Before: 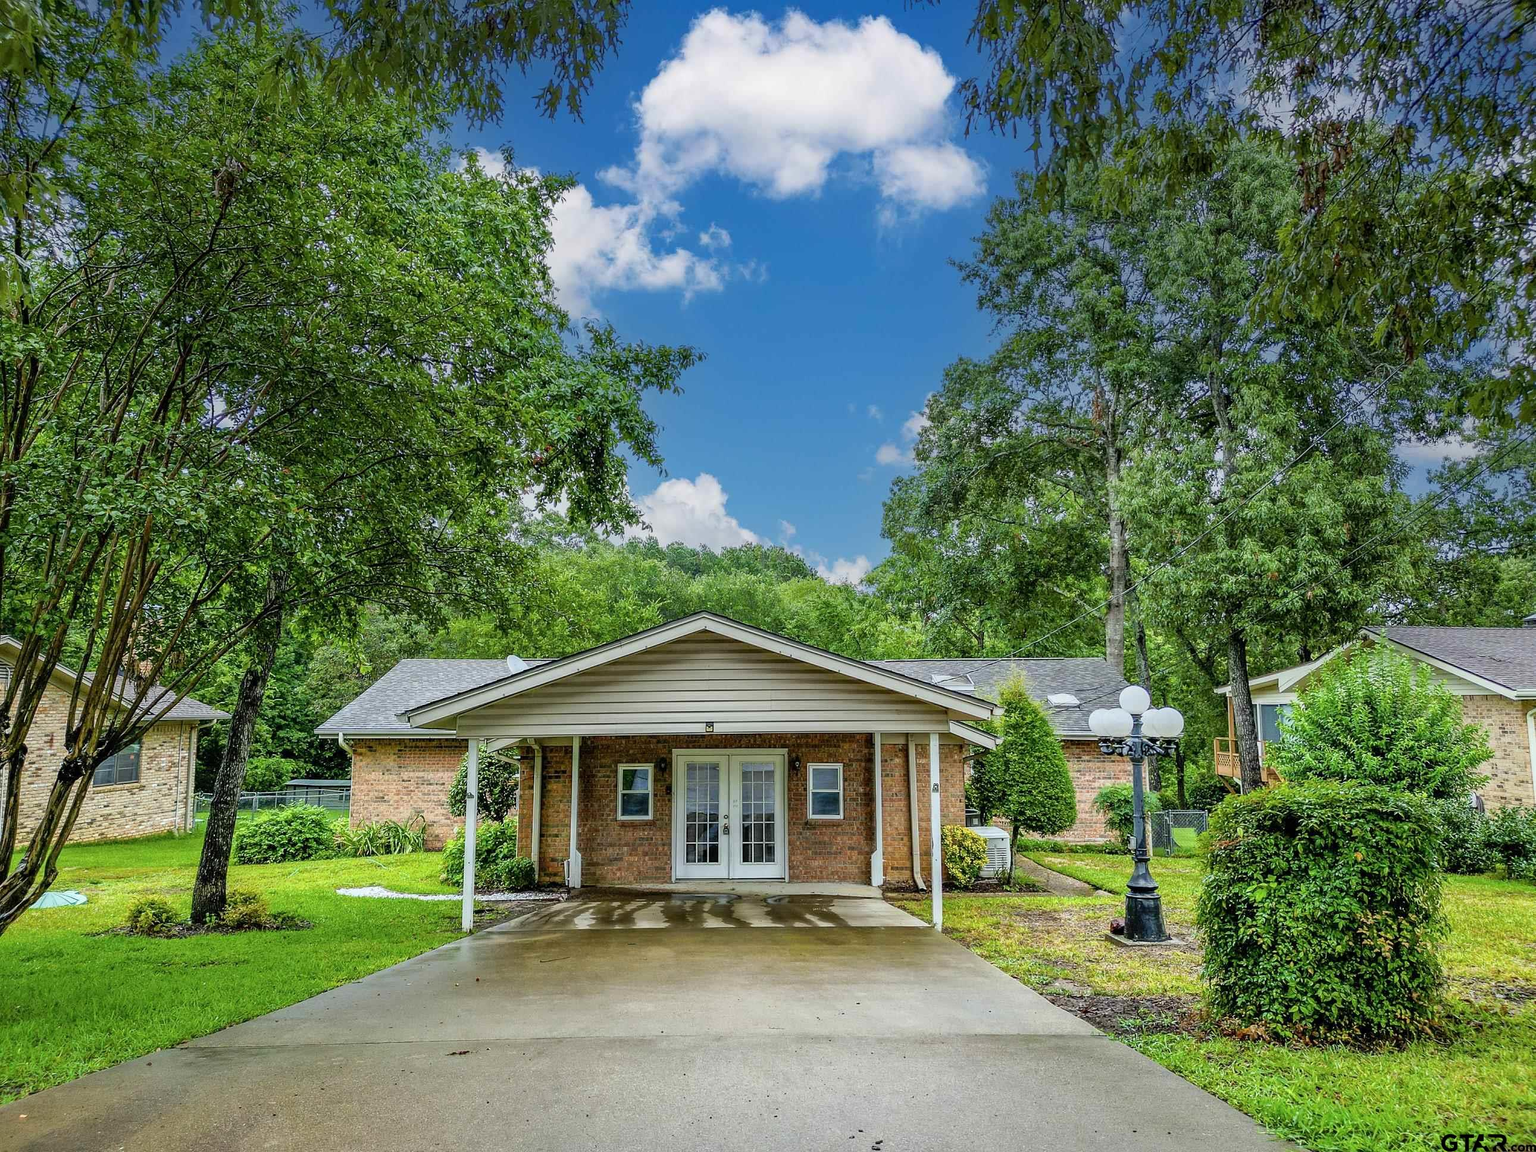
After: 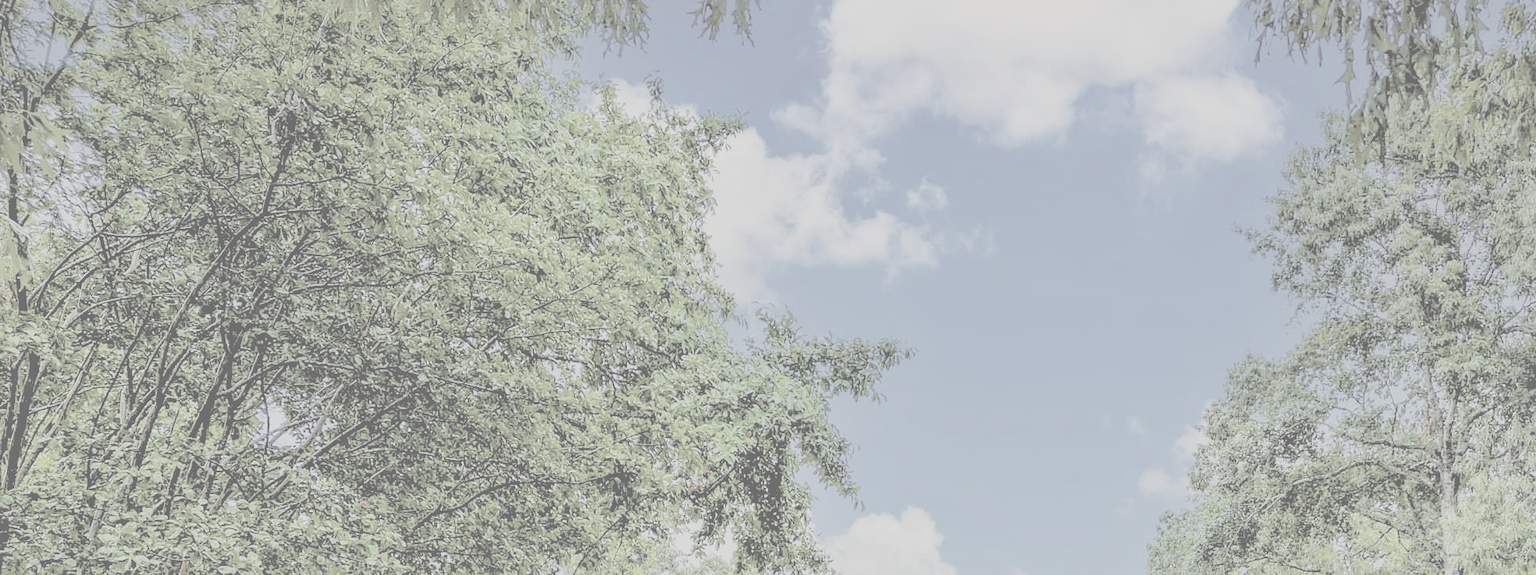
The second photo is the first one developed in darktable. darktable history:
crop: left 0.579%, top 7.627%, right 23.167%, bottom 54.275%
color calibration: x 0.329, y 0.345, temperature 5633 K
local contrast: mode bilateral grid, contrast 20, coarseness 50, detail 120%, midtone range 0.2
contrast brightness saturation: contrast -0.32, brightness 0.75, saturation -0.78
rgb levels: preserve colors sum RGB, levels [[0.038, 0.433, 0.934], [0, 0.5, 1], [0, 0.5, 1]]
white balance: red 0.98, blue 1.034
filmic rgb: black relative exposure -7.65 EV, white relative exposure 4.56 EV, hardness 3.61, color science v6 (2022)
